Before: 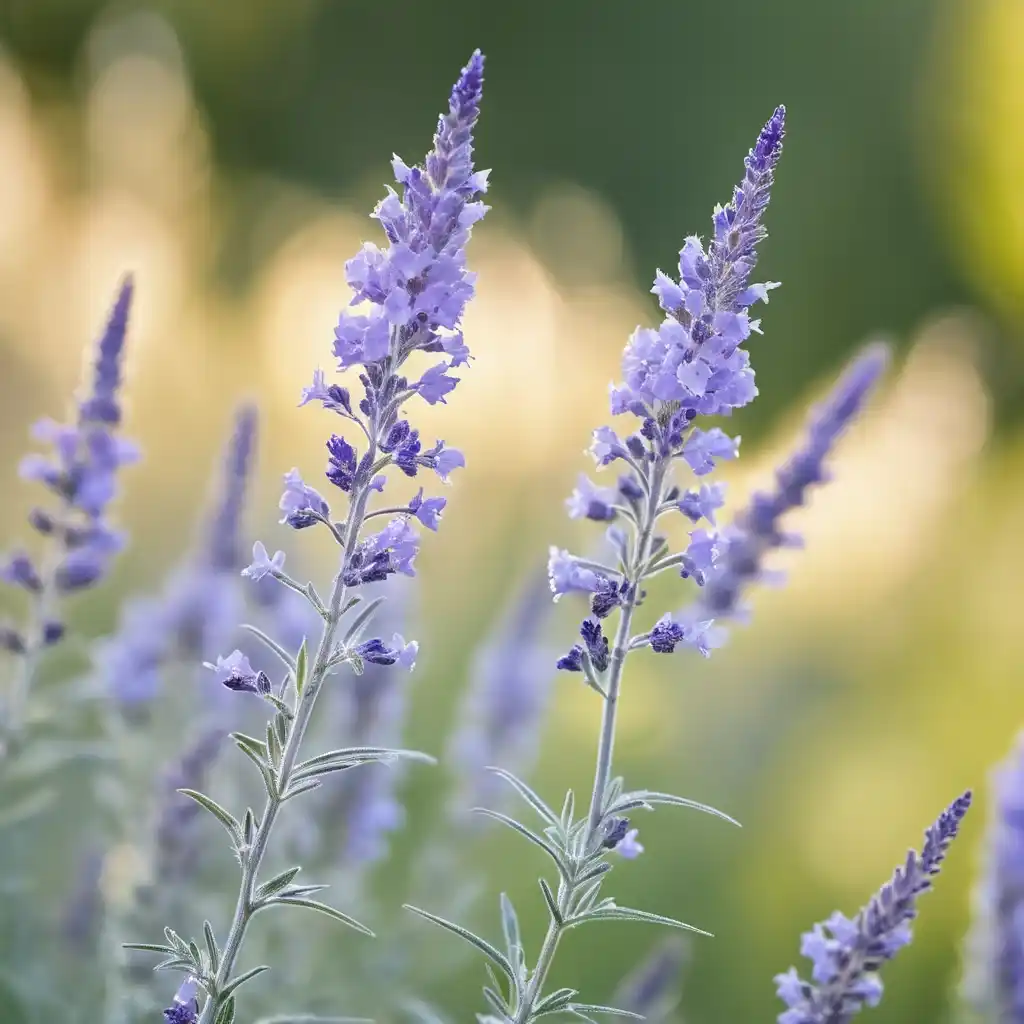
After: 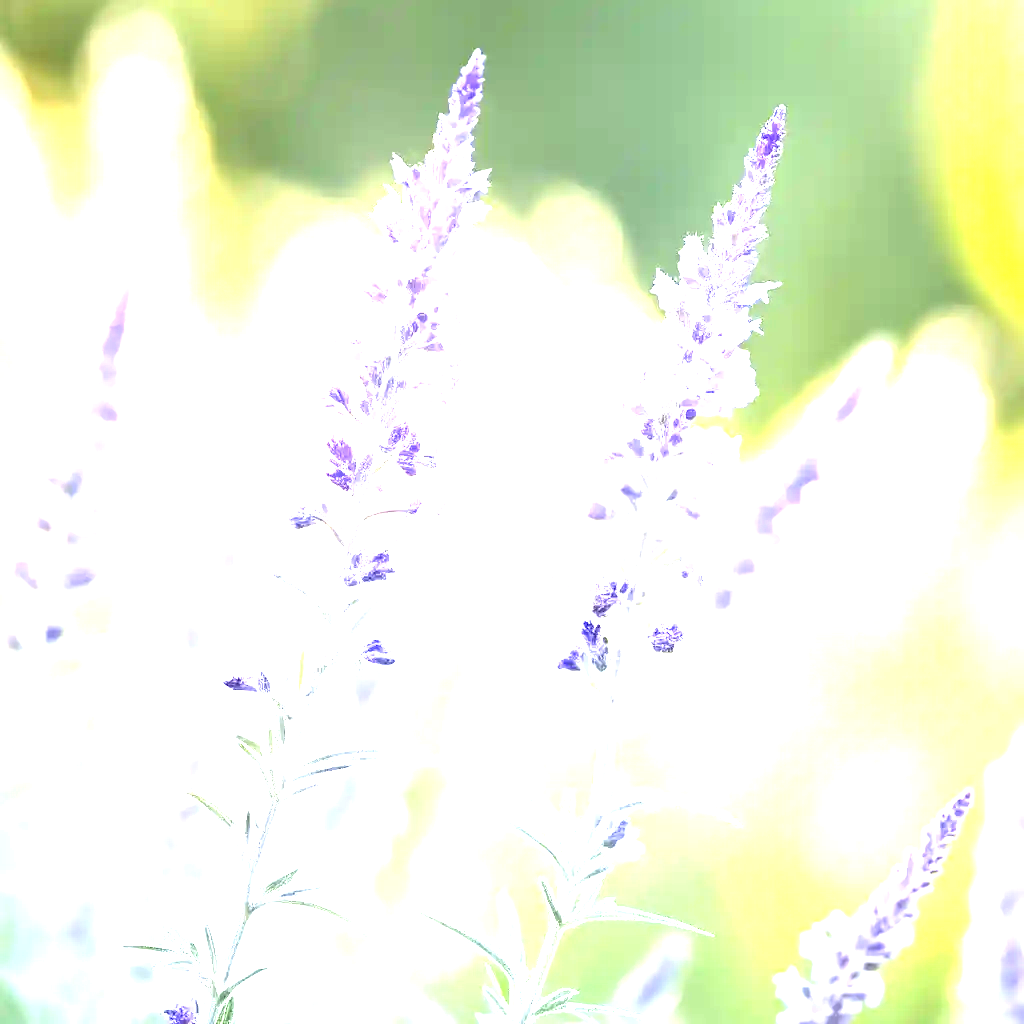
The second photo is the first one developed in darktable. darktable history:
exposure: black level correction 0.001, exposure 2.607 EV, compensate exposure bias true, compensate highlight preservation false
